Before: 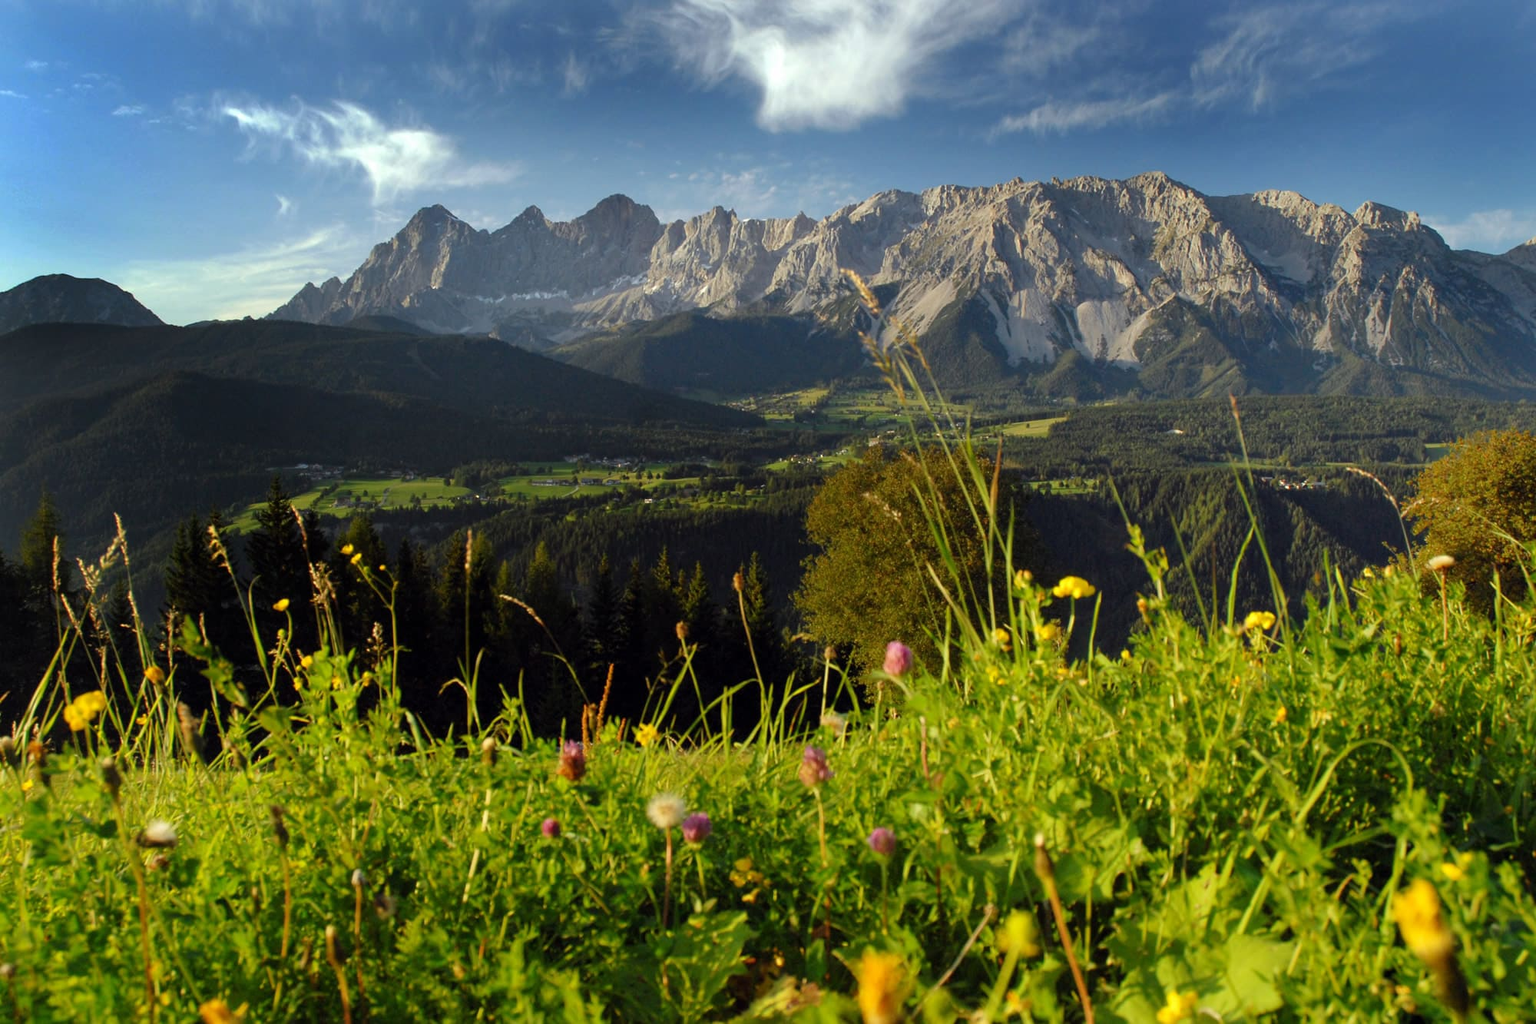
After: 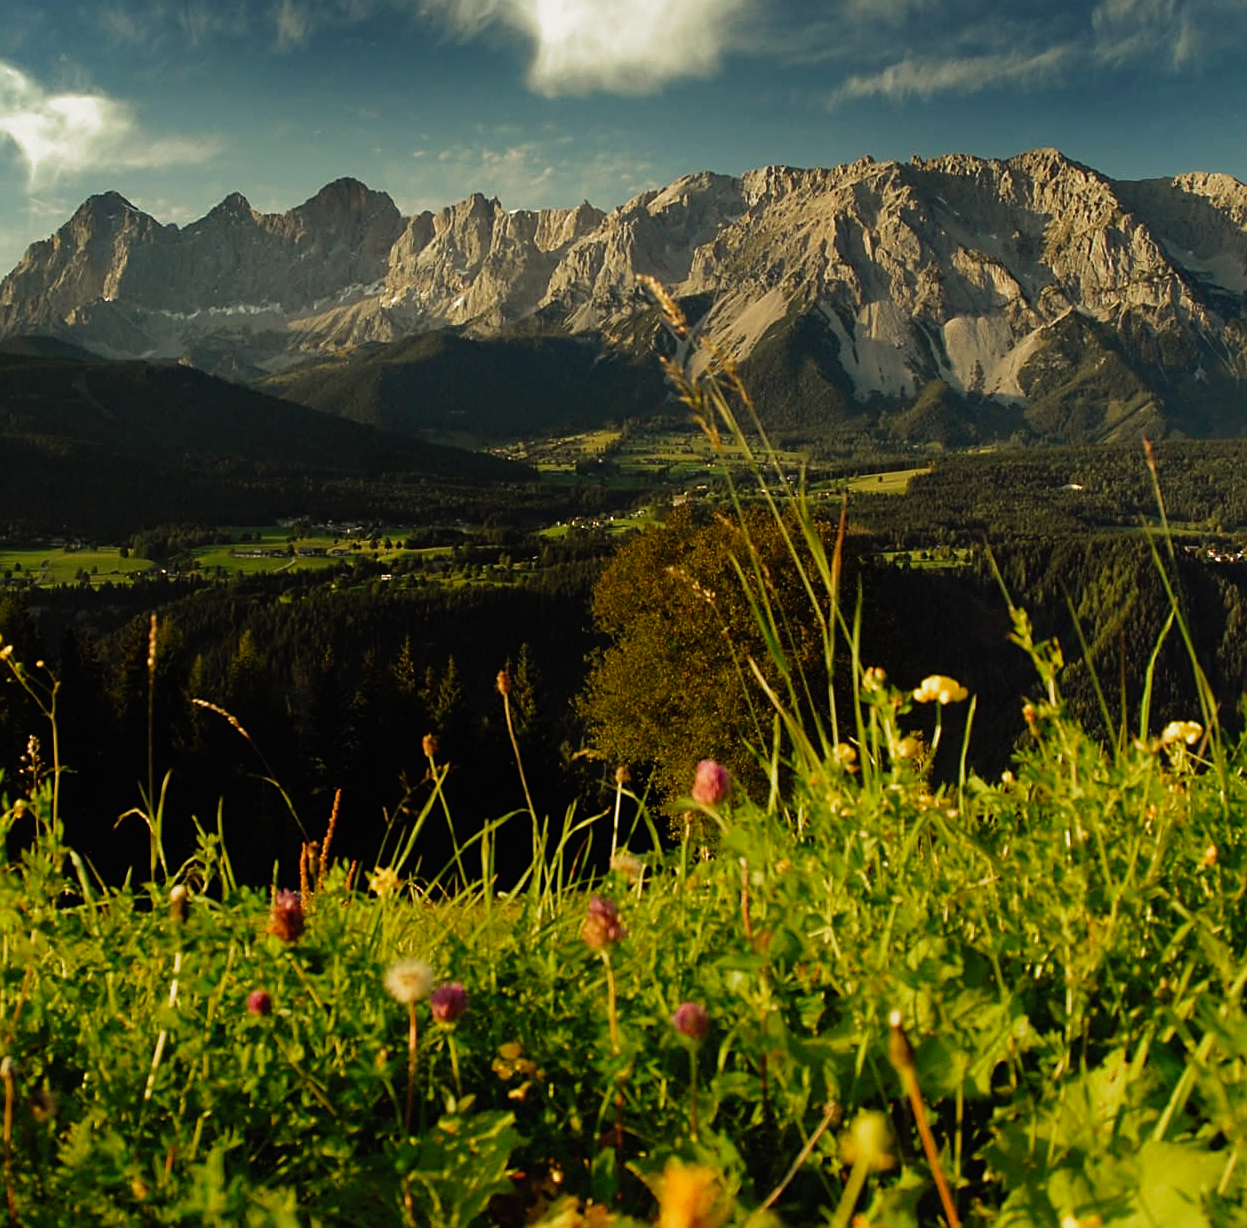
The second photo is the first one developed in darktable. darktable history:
filmic rgb: black relative exposure -8.2 EV, white relative exposure 2.2 EV, threshold 3 EV, hardness 7.11, latitude 75%, contrast 1.325, highlights saturation mix -2%, shadows ↔ highlights balance 30%, preserve chrominance no, color science v5 (2021), contrast in shadows safe, contrast in highlights safe, enable highlight reconstruction true
sharpen: on, module defaults
exposure: black level correction -0.015, exposure -0.5 EV, compensate highlight preservation false
white balance: red 1.08, blue 0.791
crop and rotate: left 22.918%, top 5.629%, right 14.711%, bottom 2.247%
